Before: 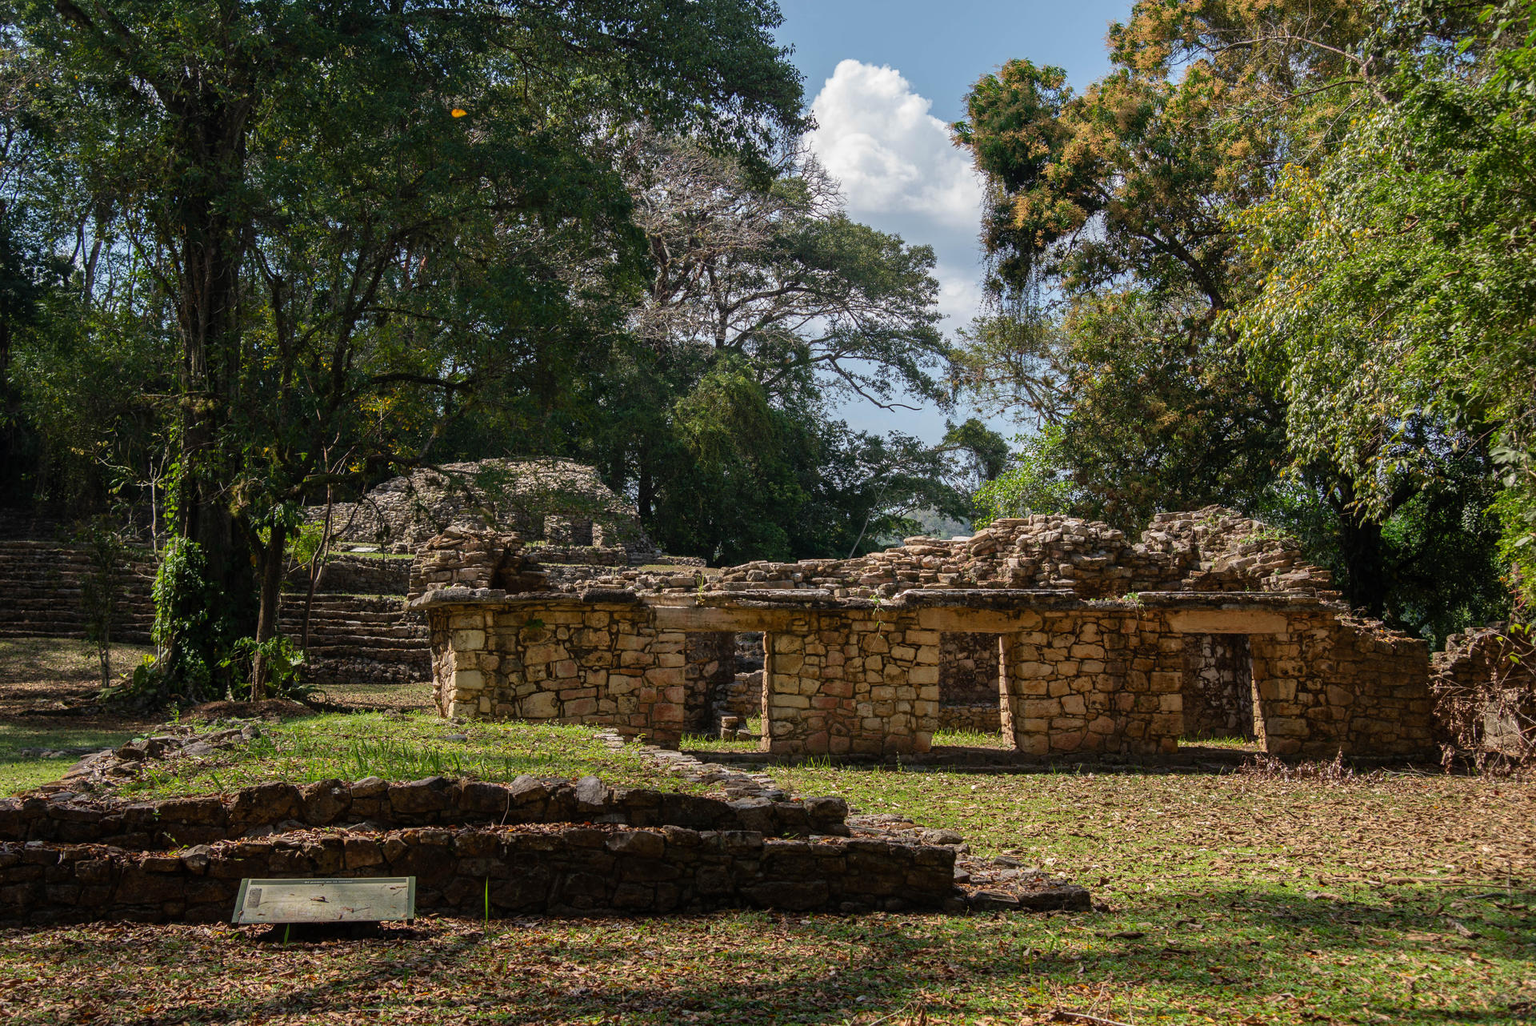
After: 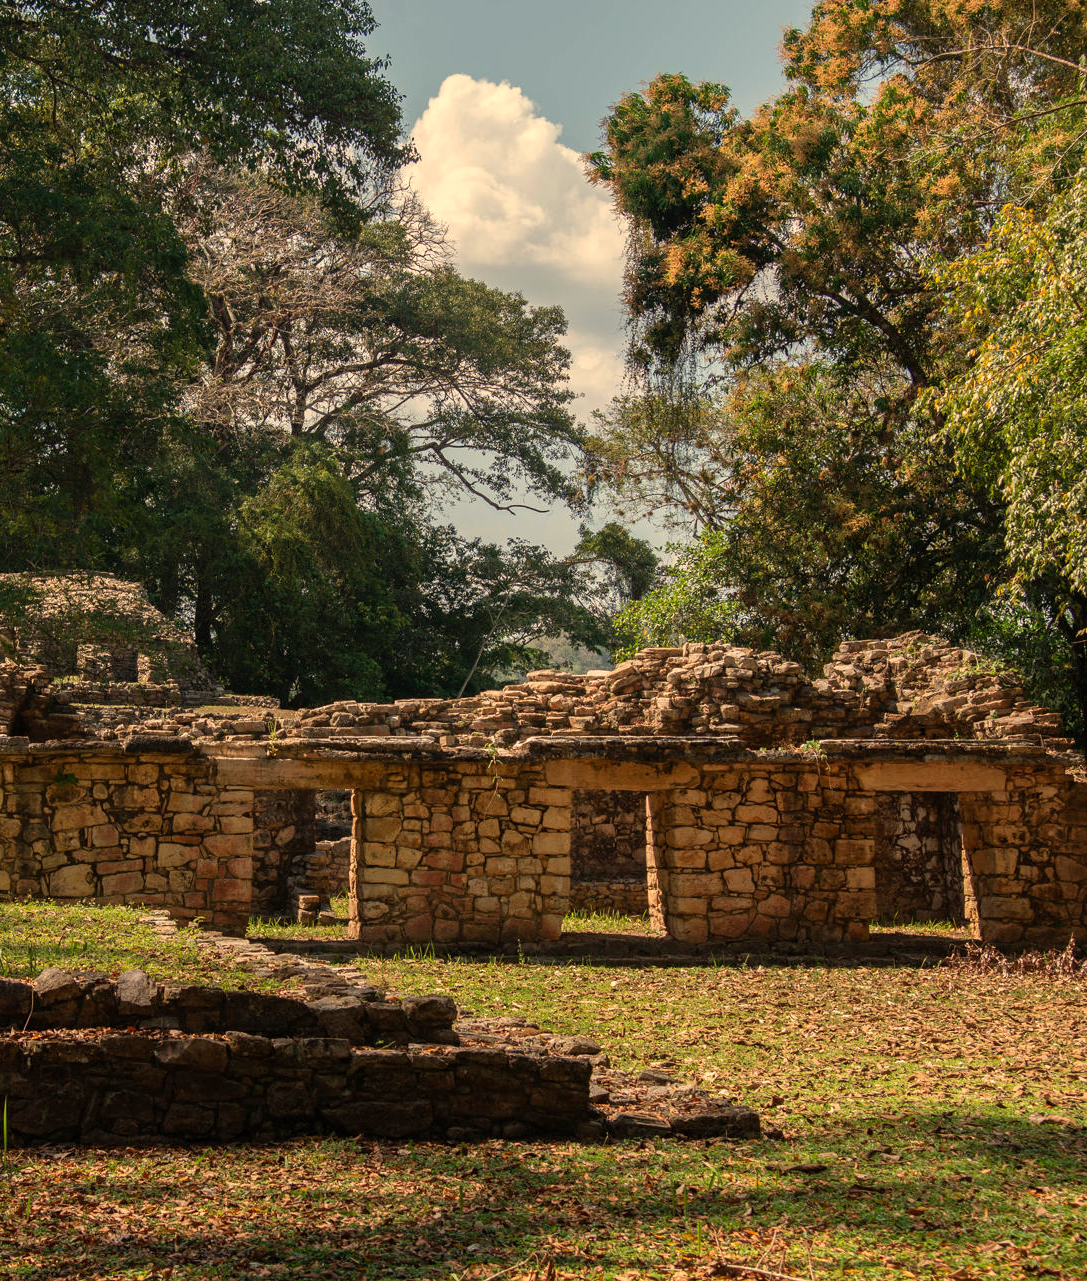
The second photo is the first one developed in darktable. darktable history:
crop: left 31.458%, top 0%, right 11.876%
white balance: red 1.138, green 0.996, blue 0.812
